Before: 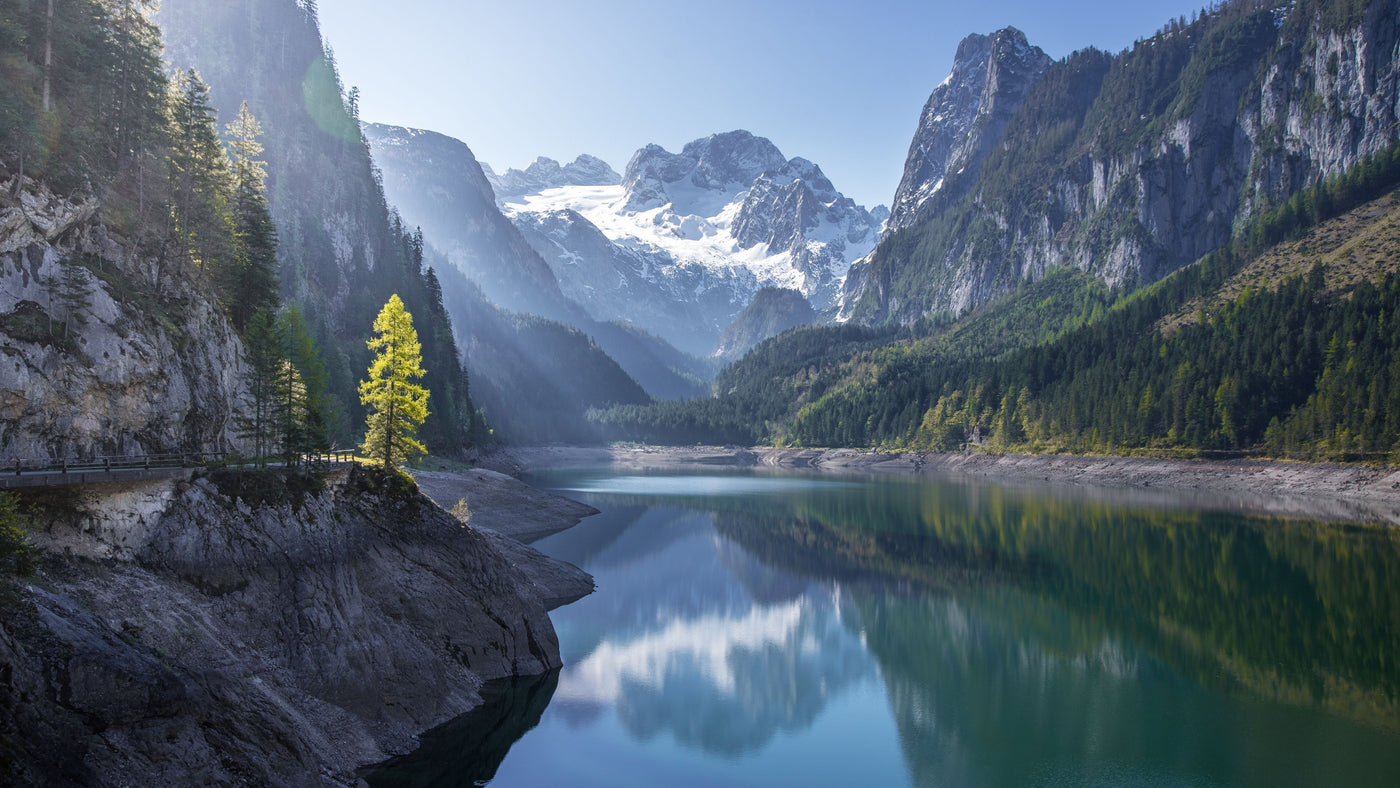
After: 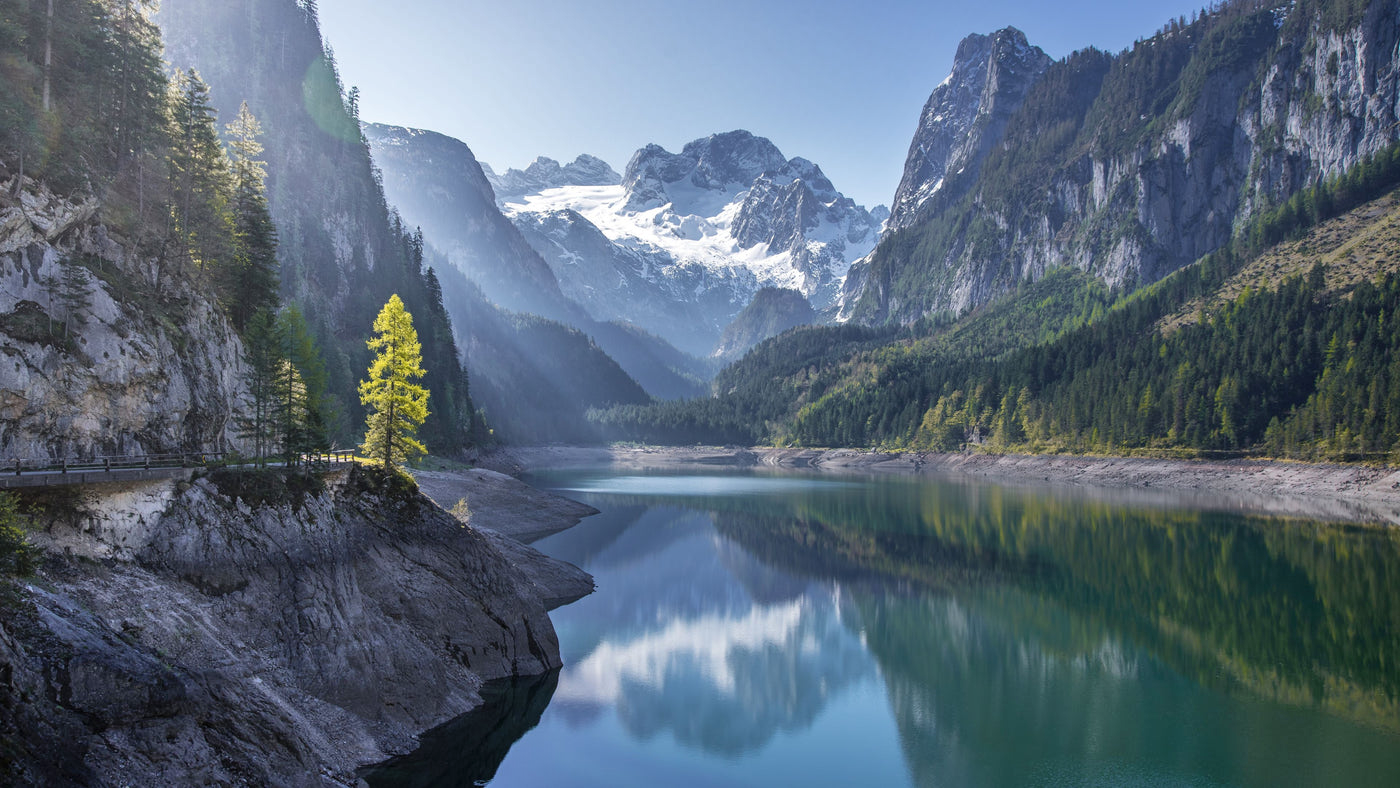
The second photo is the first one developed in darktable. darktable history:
exposure: compensate highlight preservation false
shadows and highlights: low approximation 0.01, soften with gaussian
